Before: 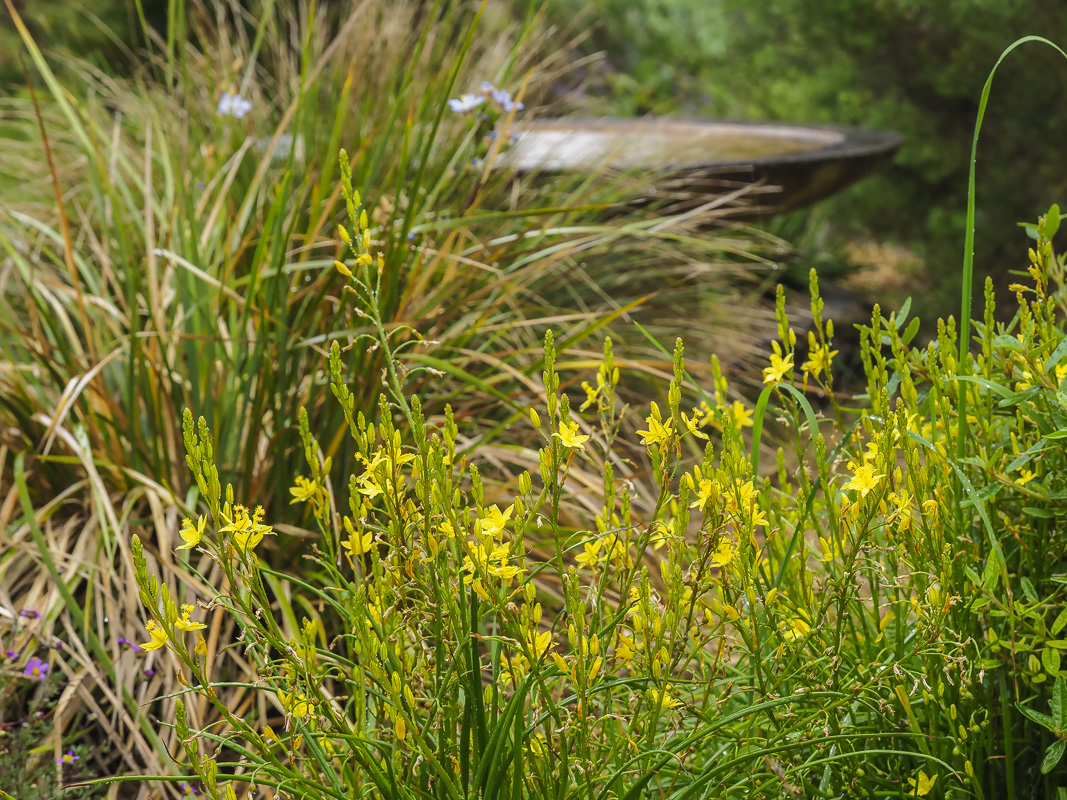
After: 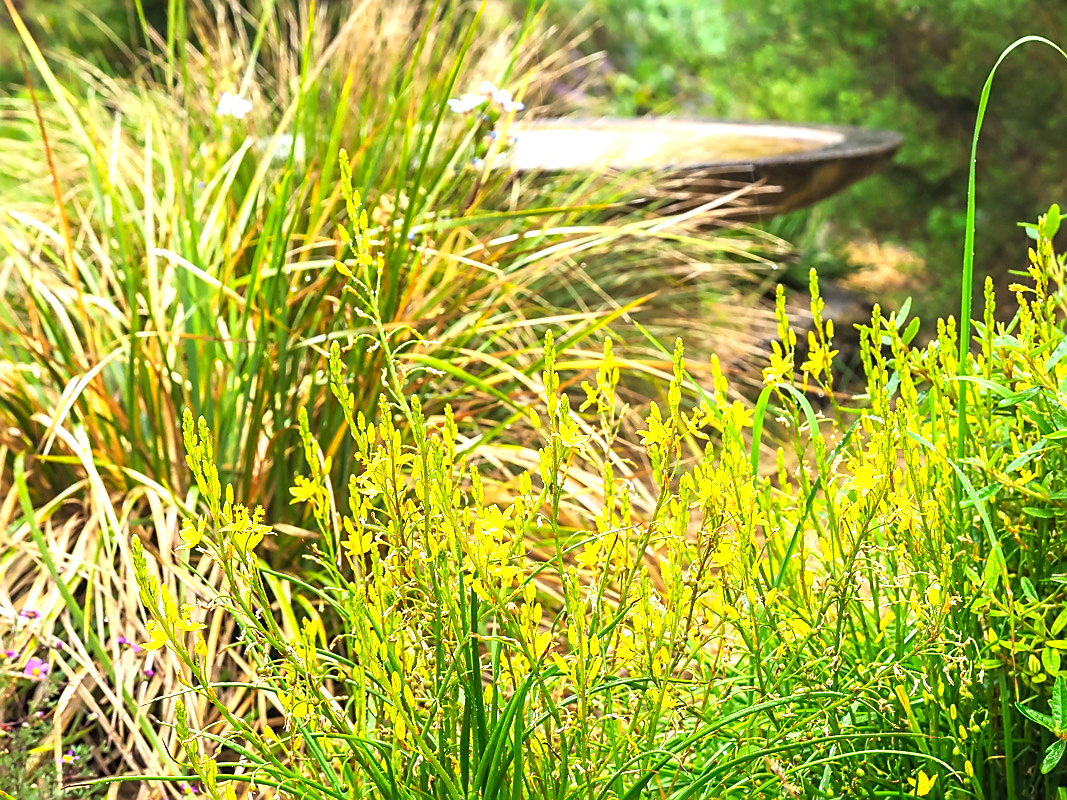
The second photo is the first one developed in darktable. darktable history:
sharpen: on, module defaults
exposure: black level correction 0, exposure 1.494 EV, compensate highlight preservation false
